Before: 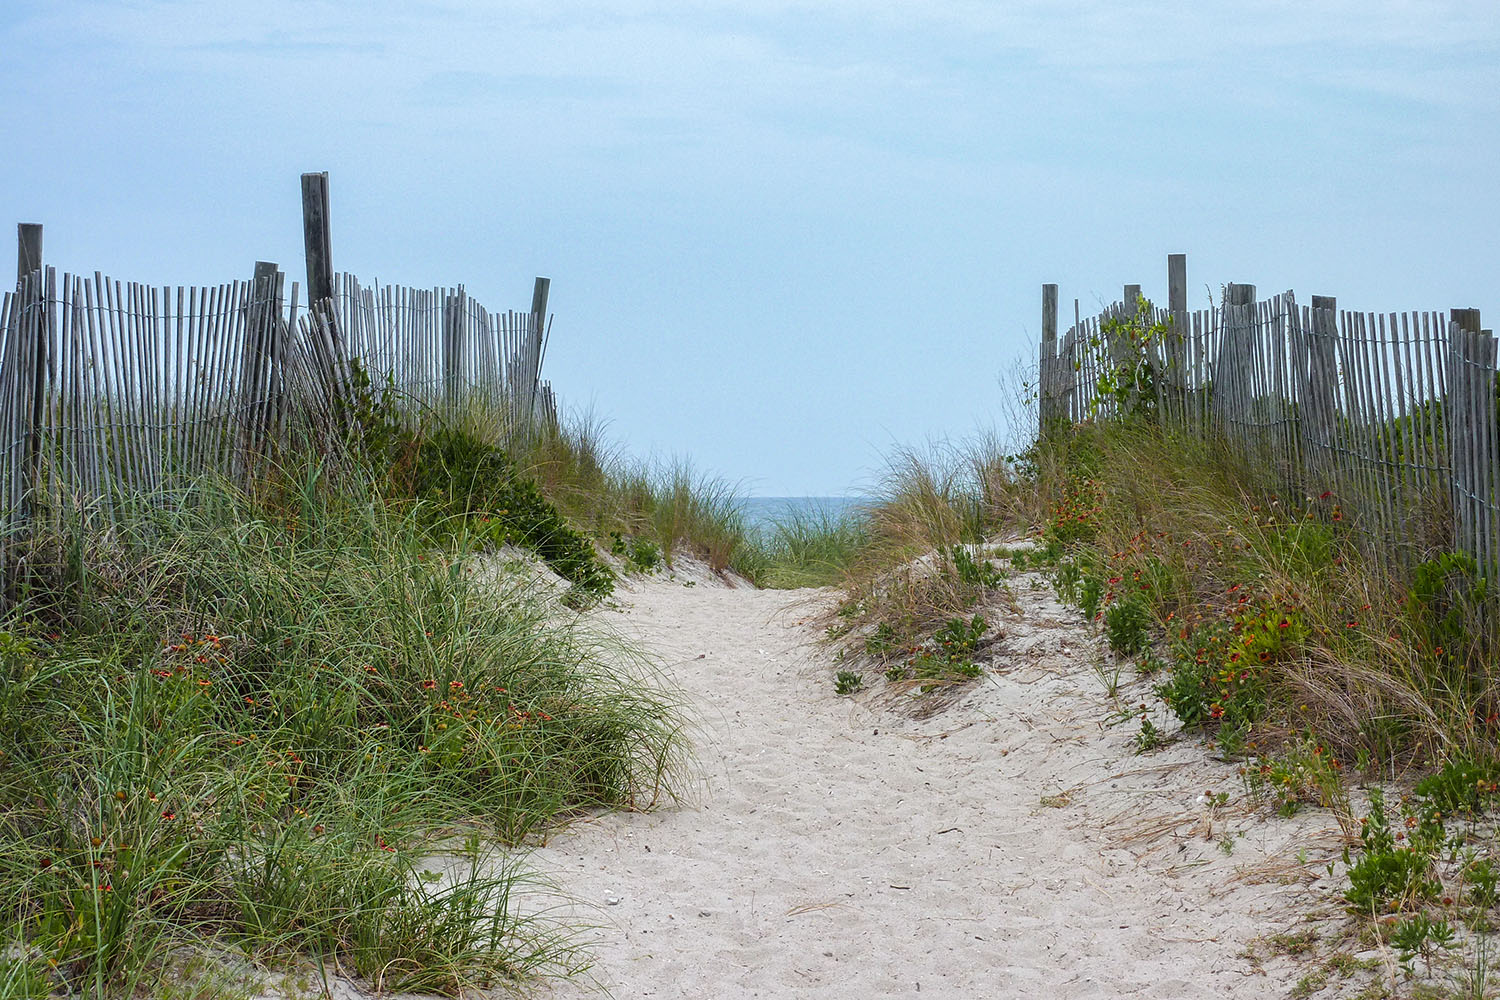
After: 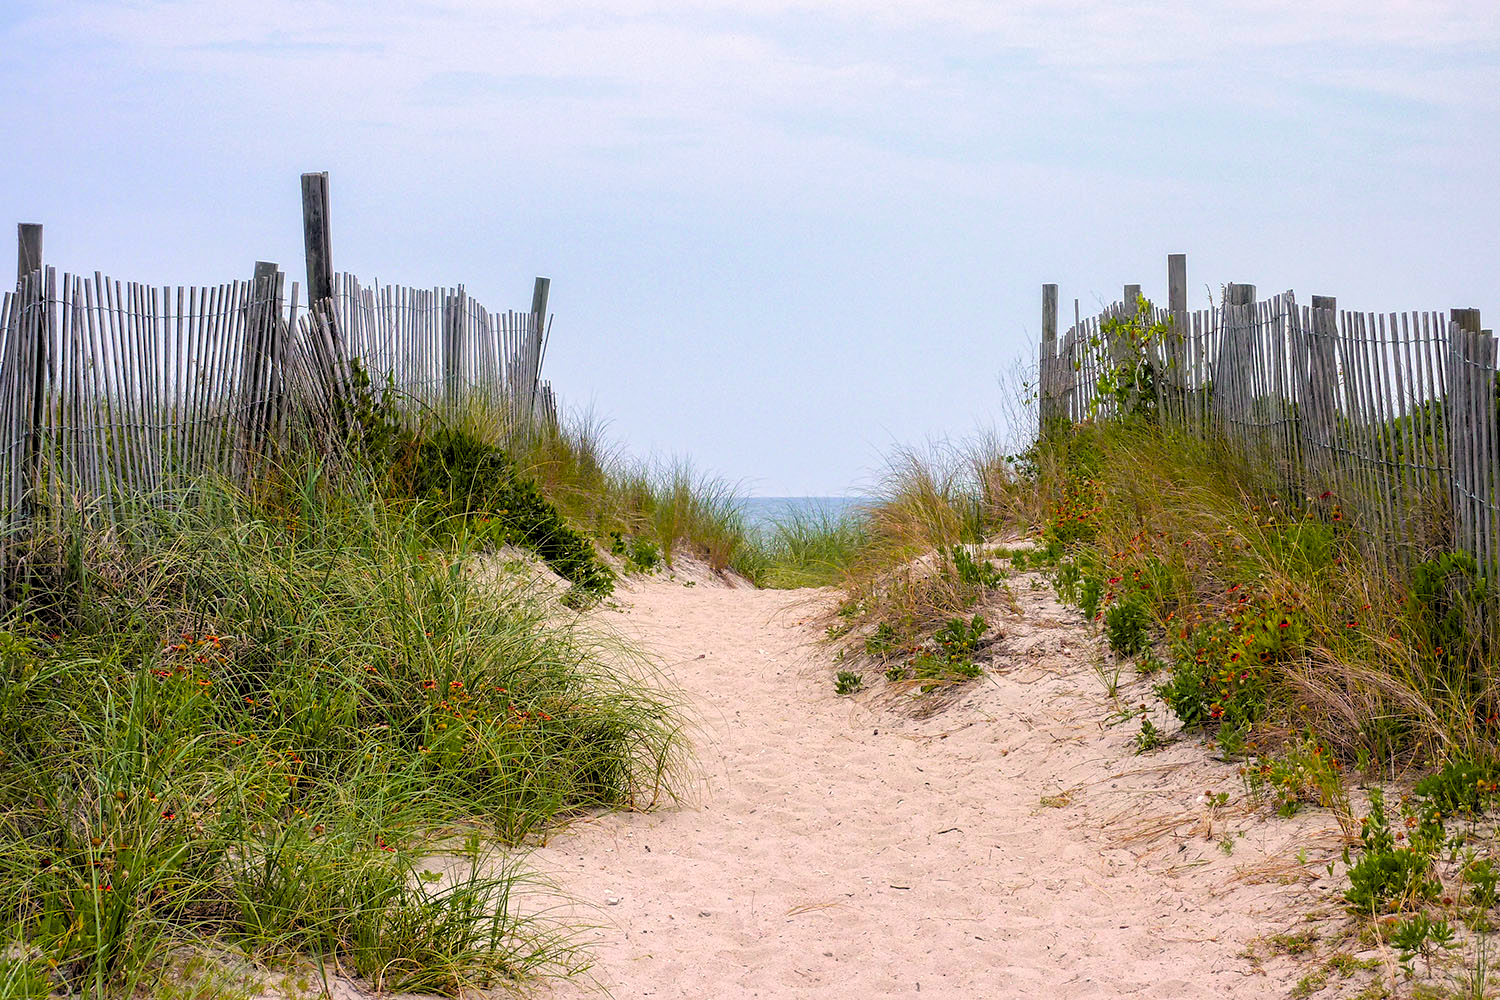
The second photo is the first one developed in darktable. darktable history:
color correction: highlights a* 11.96, highlights b* 11.58
rgb levels: levels [[0.013, 0.434, 0.89], [0, 0.5, 1], [0, 0.5, 1]]
color balance rgb: perceptual saturation grading › global saturation 25%, global vibrance 20%
